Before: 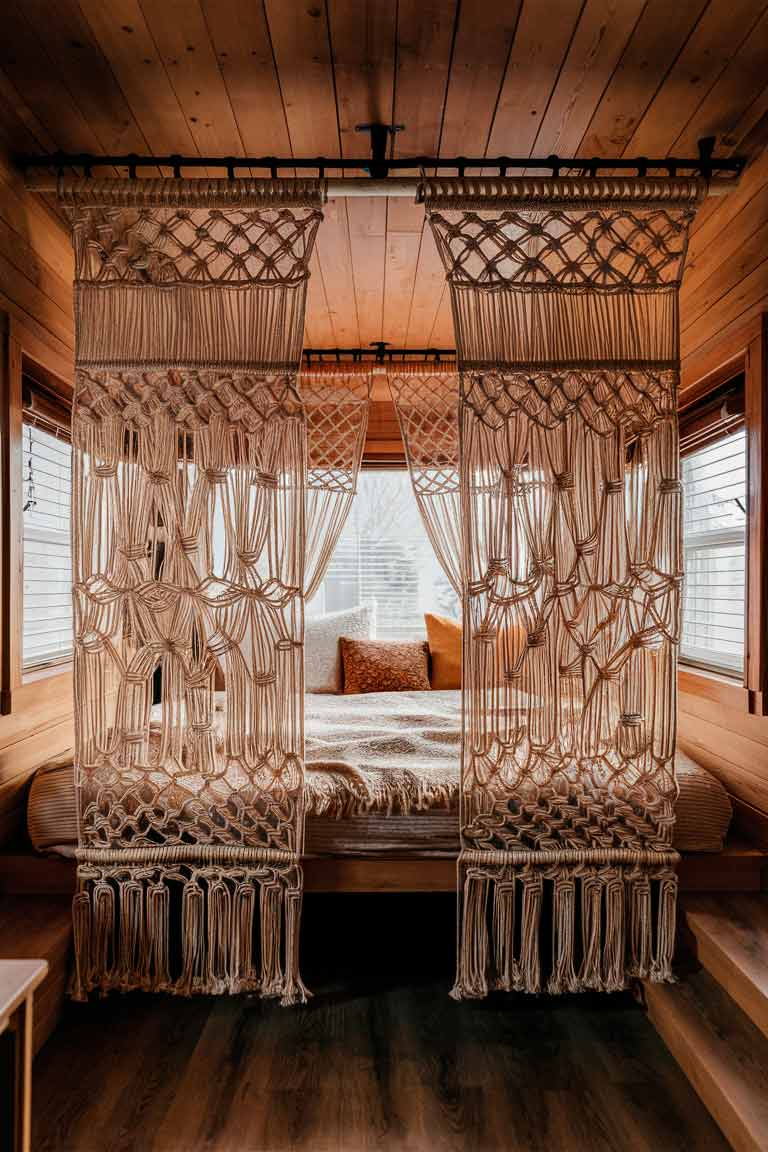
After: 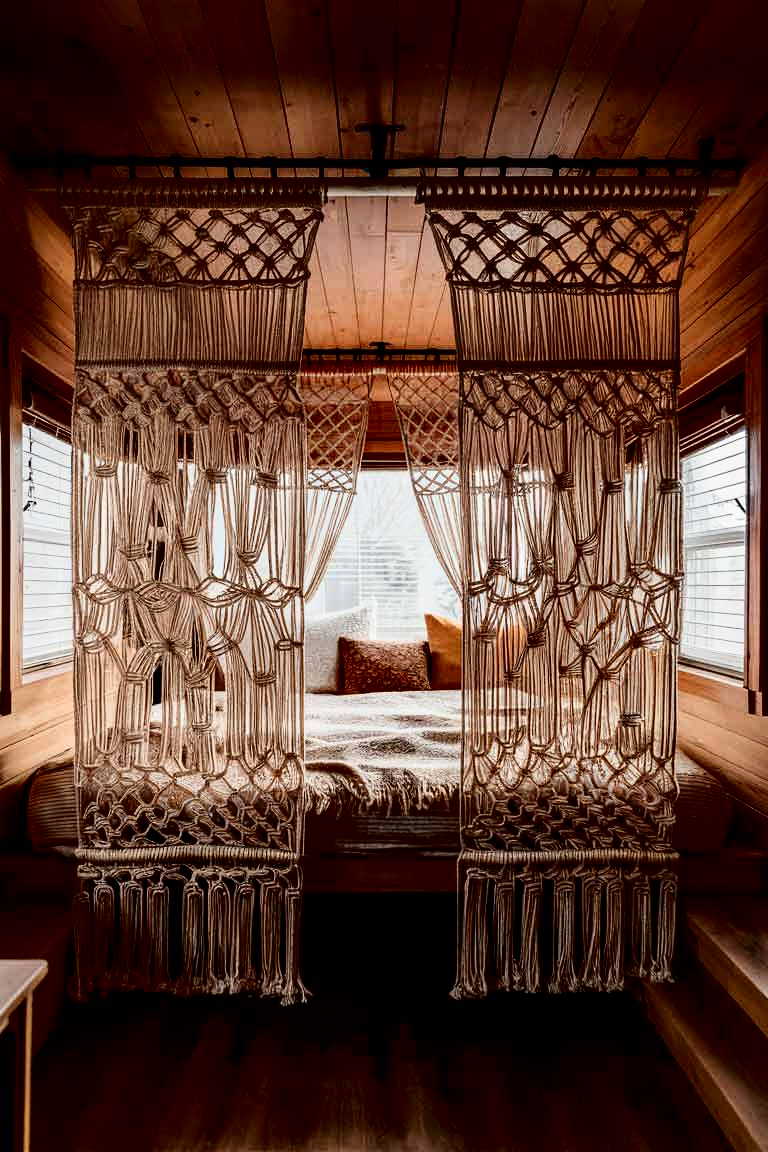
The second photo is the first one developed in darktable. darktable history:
tone curve: curves: ch0 [(0, 0) (0.078, 0) (0.241, 0.056) (0.59, 0.574) (0.802, 0.868) (1, 1)], color space Lab, independent channels, preserve colors none
